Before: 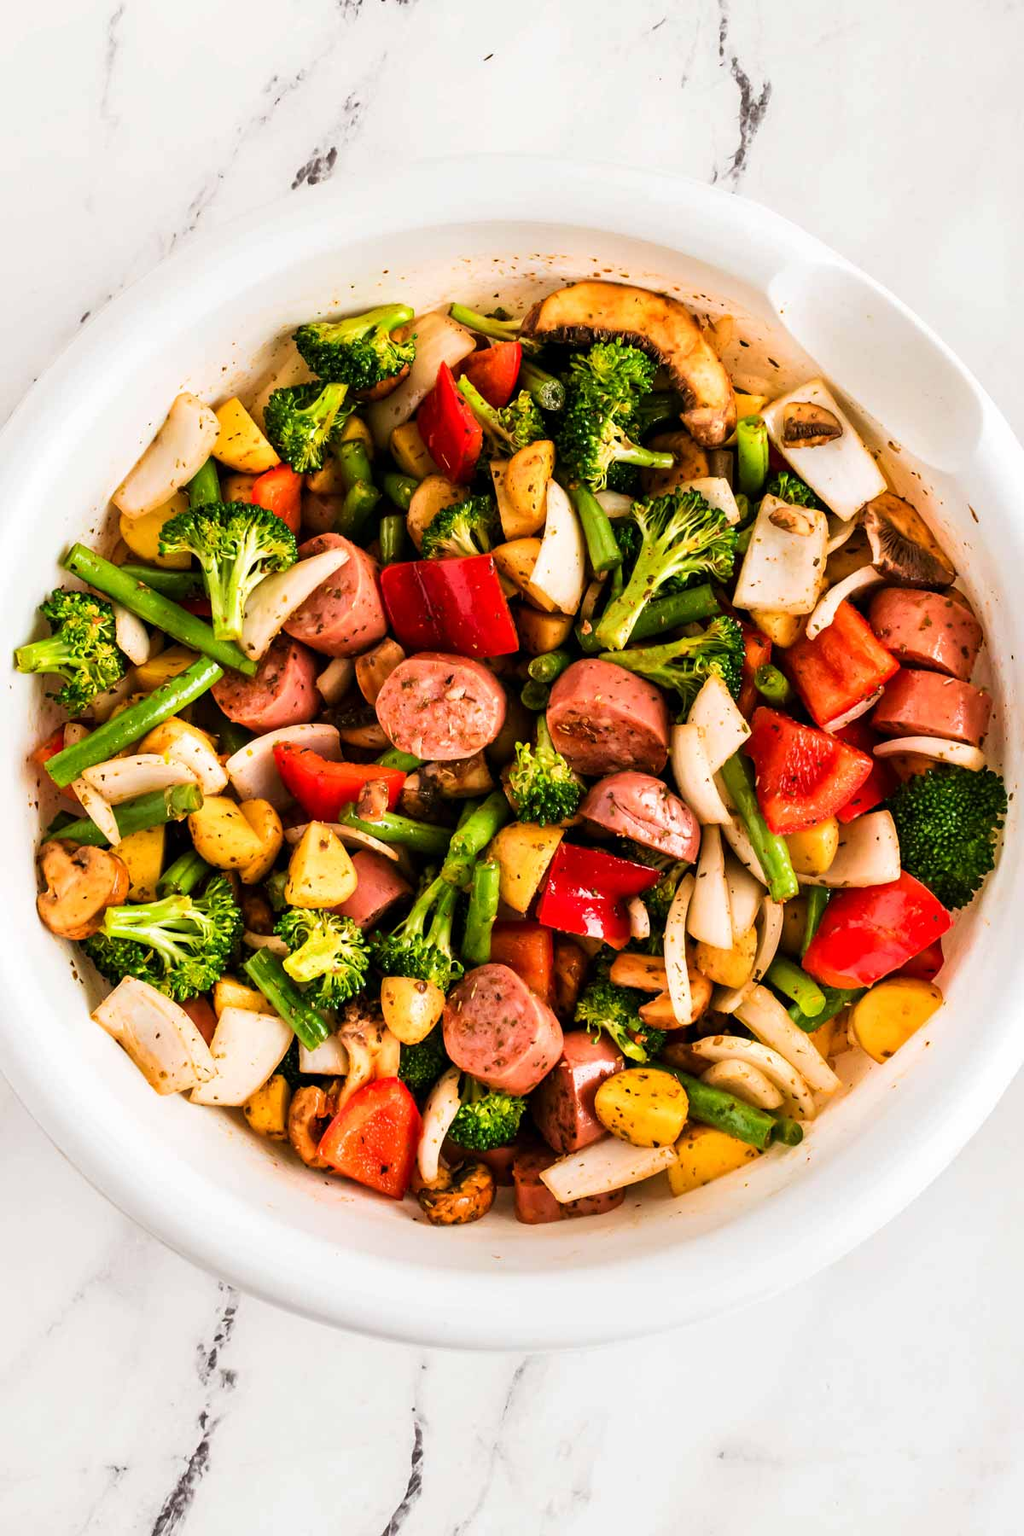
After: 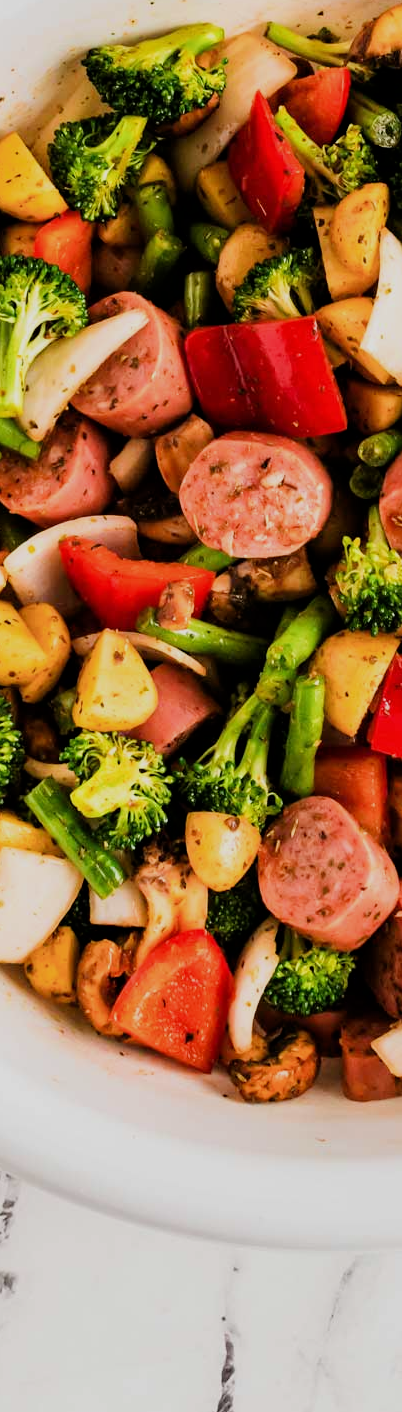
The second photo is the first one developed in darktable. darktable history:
filmic rgb: white relative exposure 3.9 EV, hardness 4.26
crop and rotate: left 21.77%, top 18.528%, right 44.676%, bottom 2.997%
